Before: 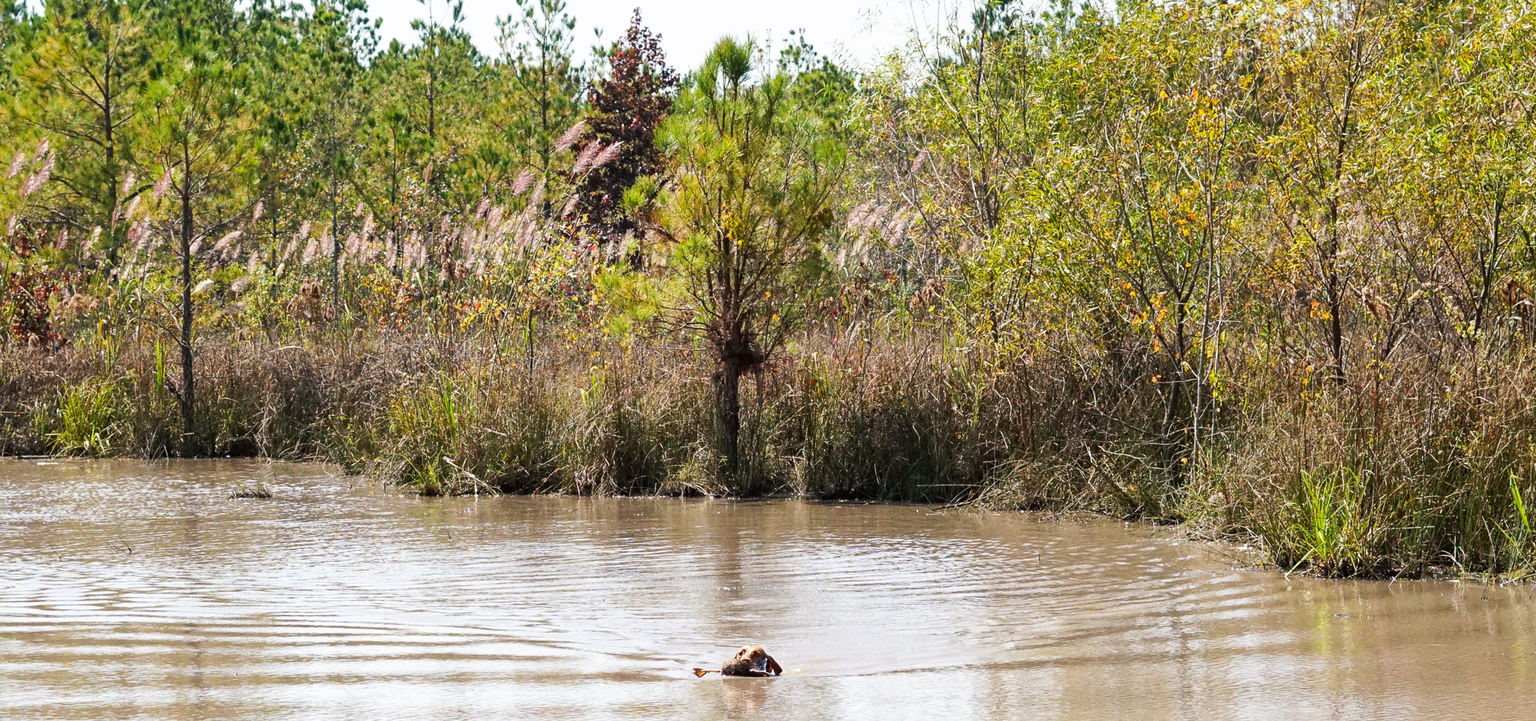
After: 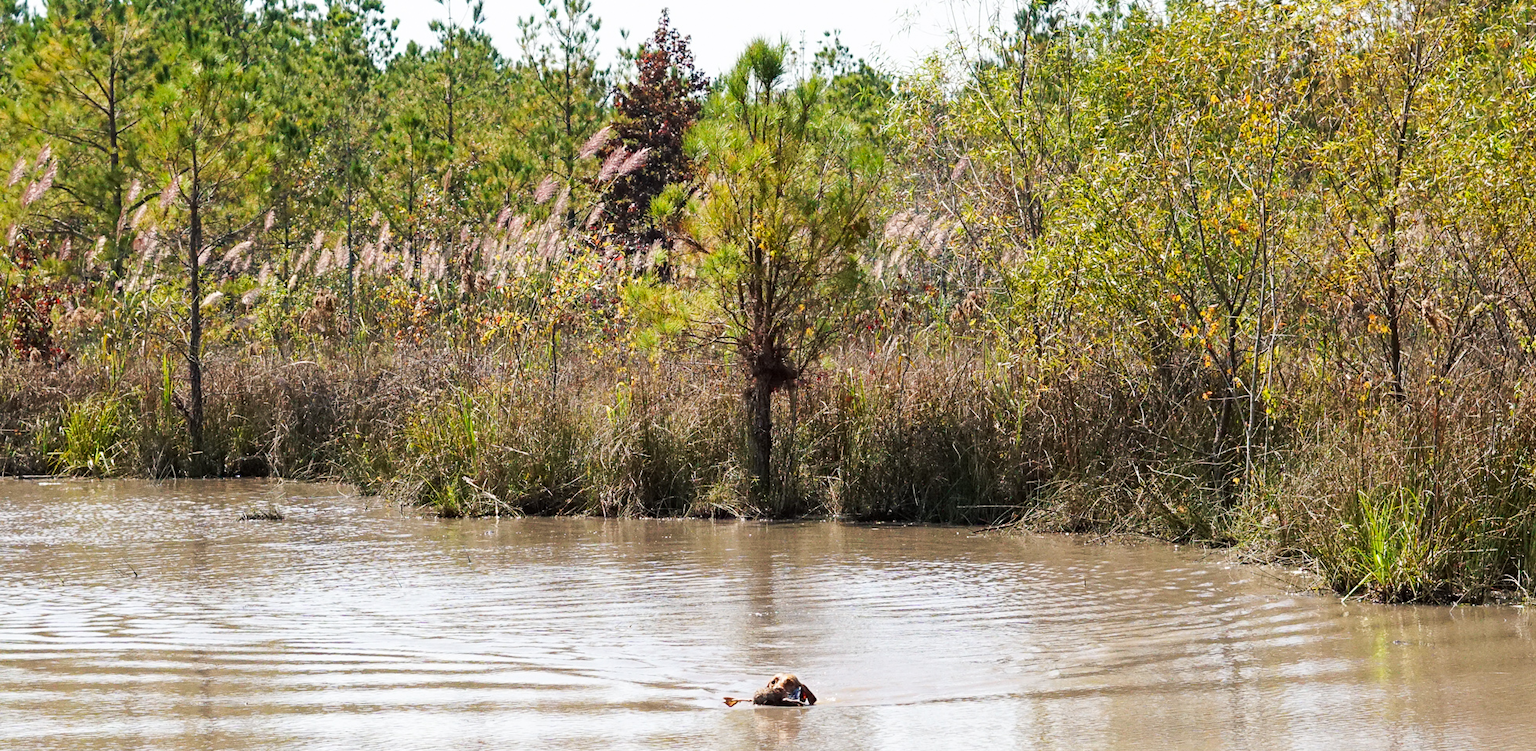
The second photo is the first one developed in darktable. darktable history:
crop: right 4.17%, bottom 0.029%
